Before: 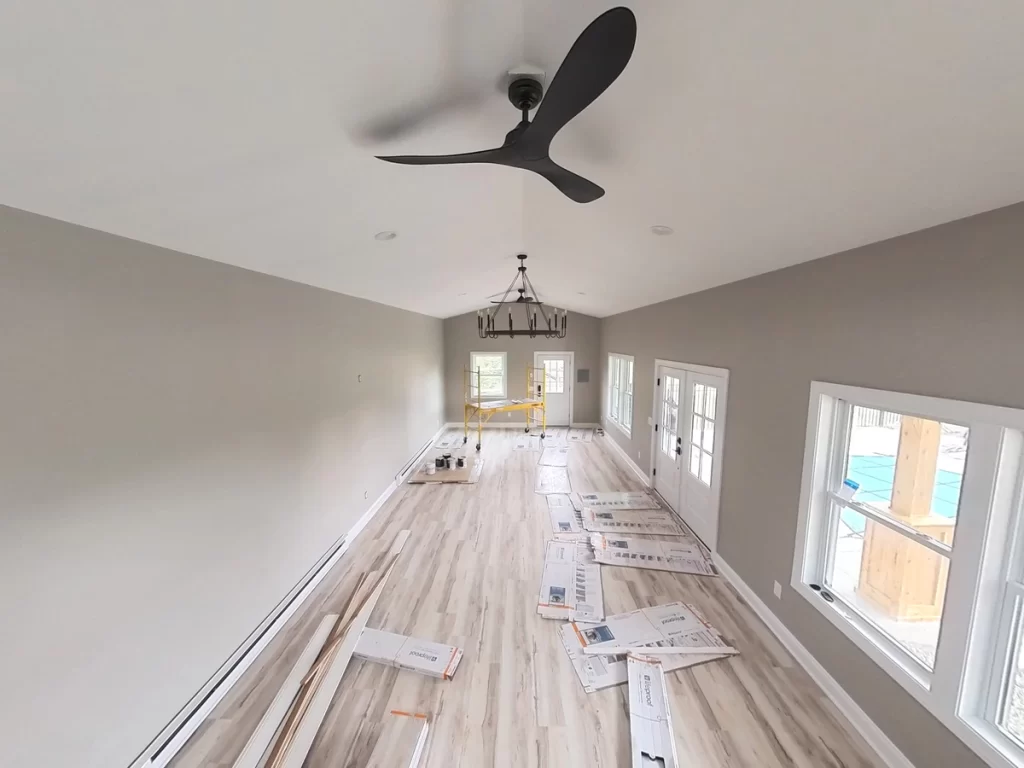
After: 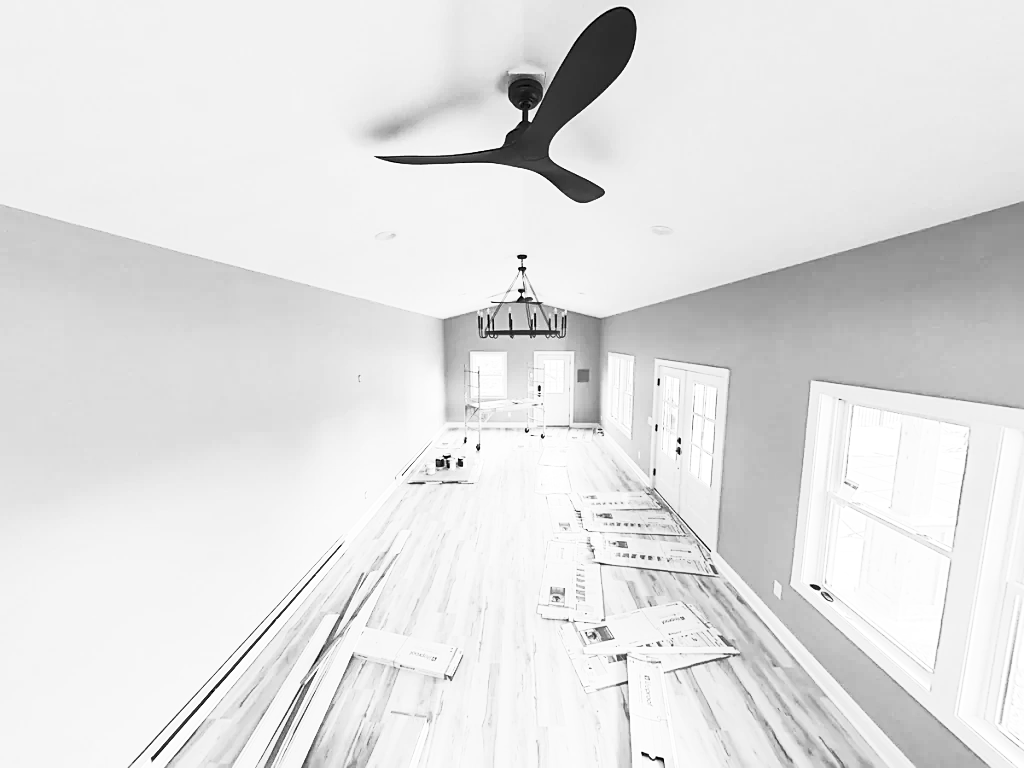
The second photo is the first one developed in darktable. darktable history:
contrast brightness saturation: contrast 0.53, brightness 0.47, saturation -1
sharpen: on, module defaults
